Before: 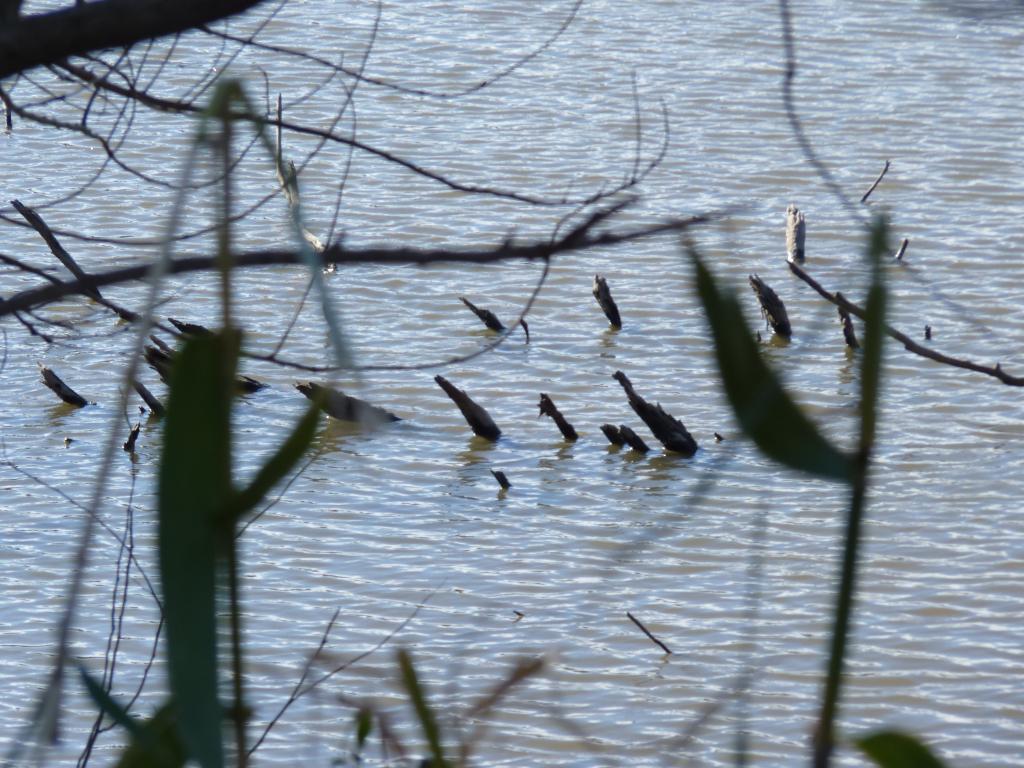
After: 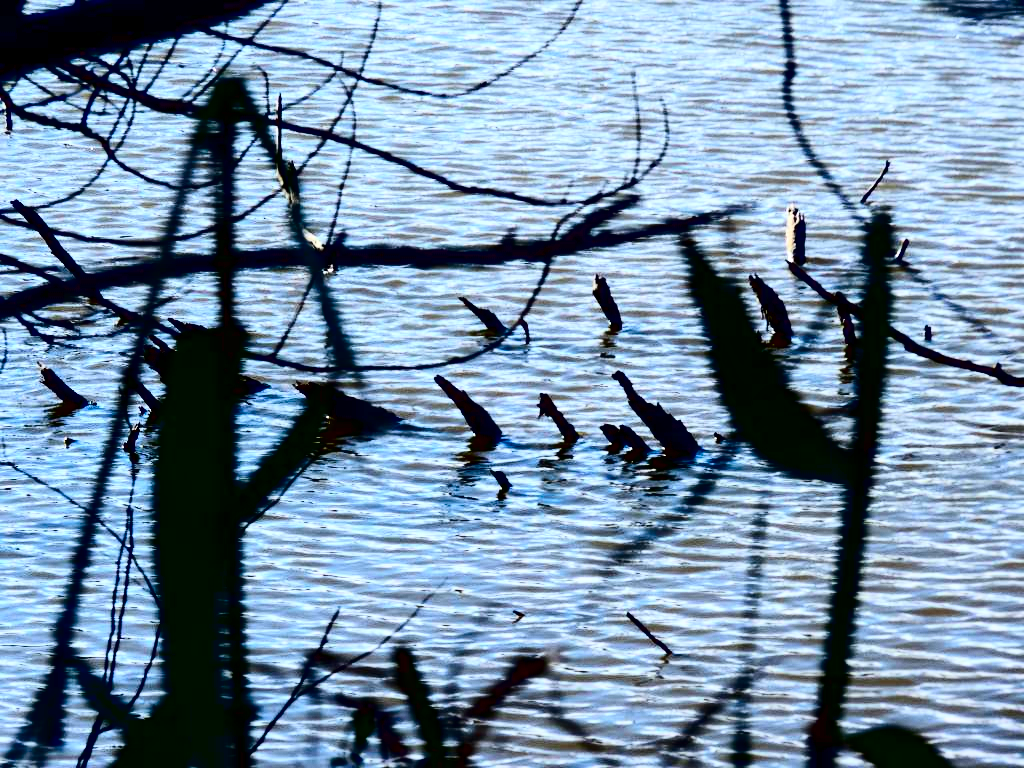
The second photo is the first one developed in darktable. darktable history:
contrast brightness saturation: contrast 0.784, brightness -0.987, saturation 0.981
local contrast: mode bilateral grid, contrast 21, coarseness 51, detail 119%, midtone range 0.2
tone equalizer: on, module defaults
